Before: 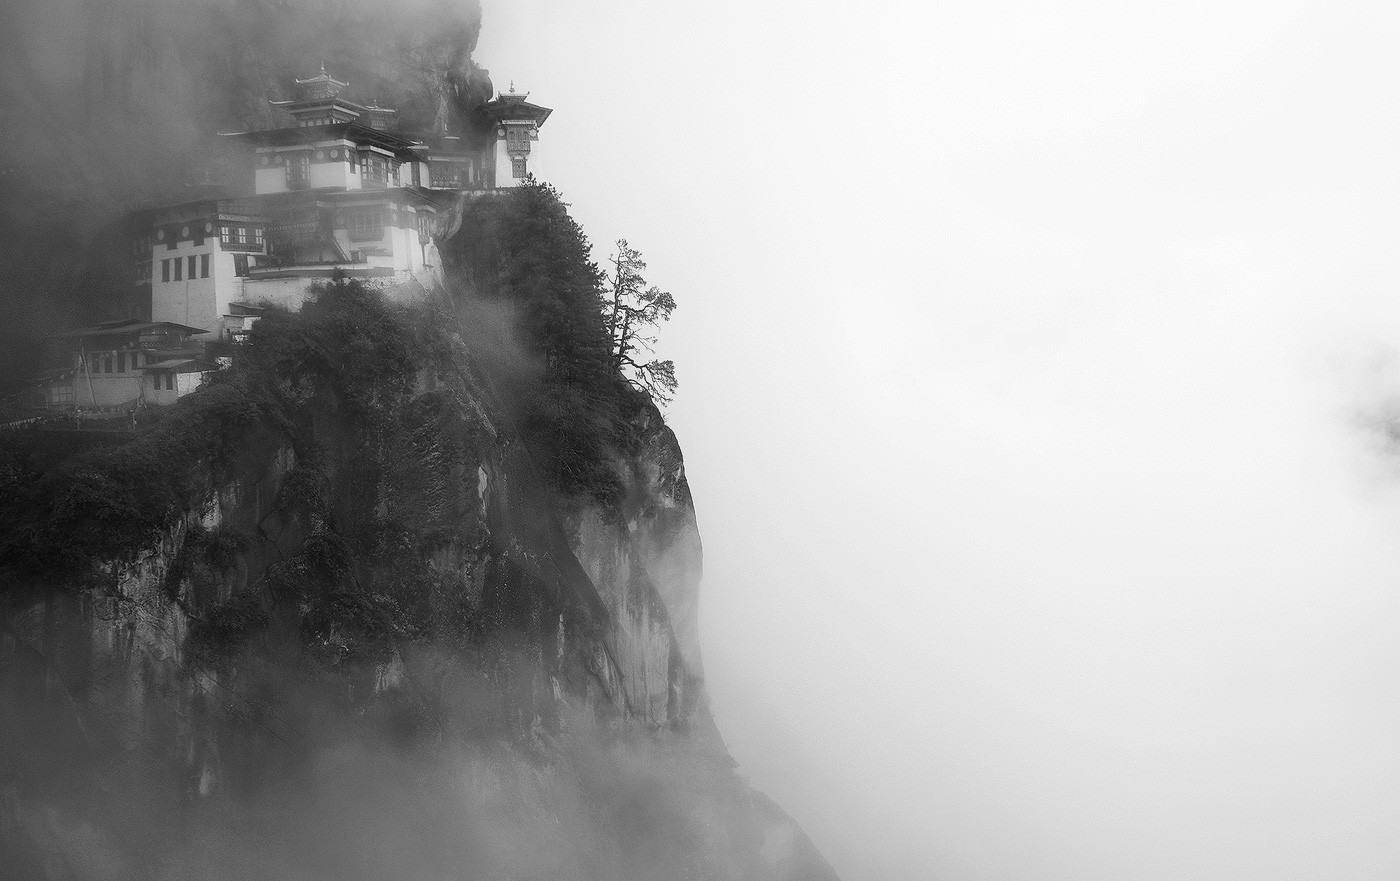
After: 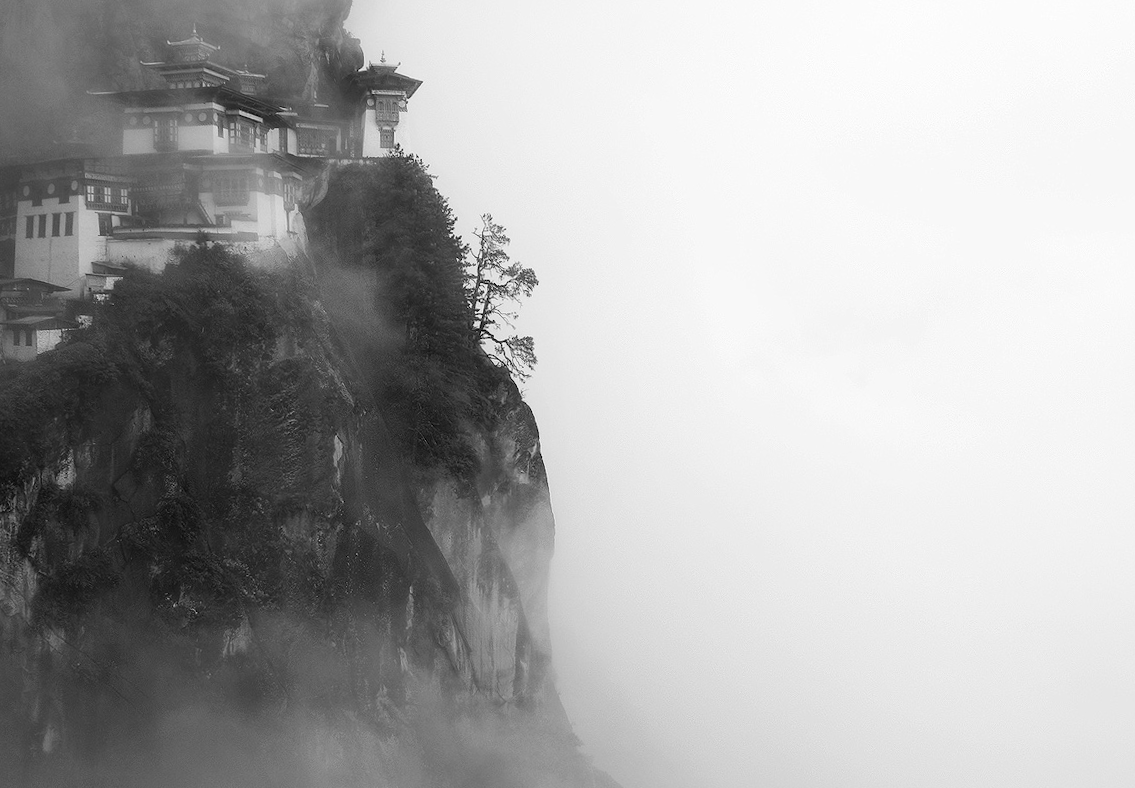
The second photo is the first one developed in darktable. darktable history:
crop: left 11.225%, top 5.381%, right 9.565%, bottom 10.314%
rotate and perspective: rotation 2.27°, automatic cropping off
